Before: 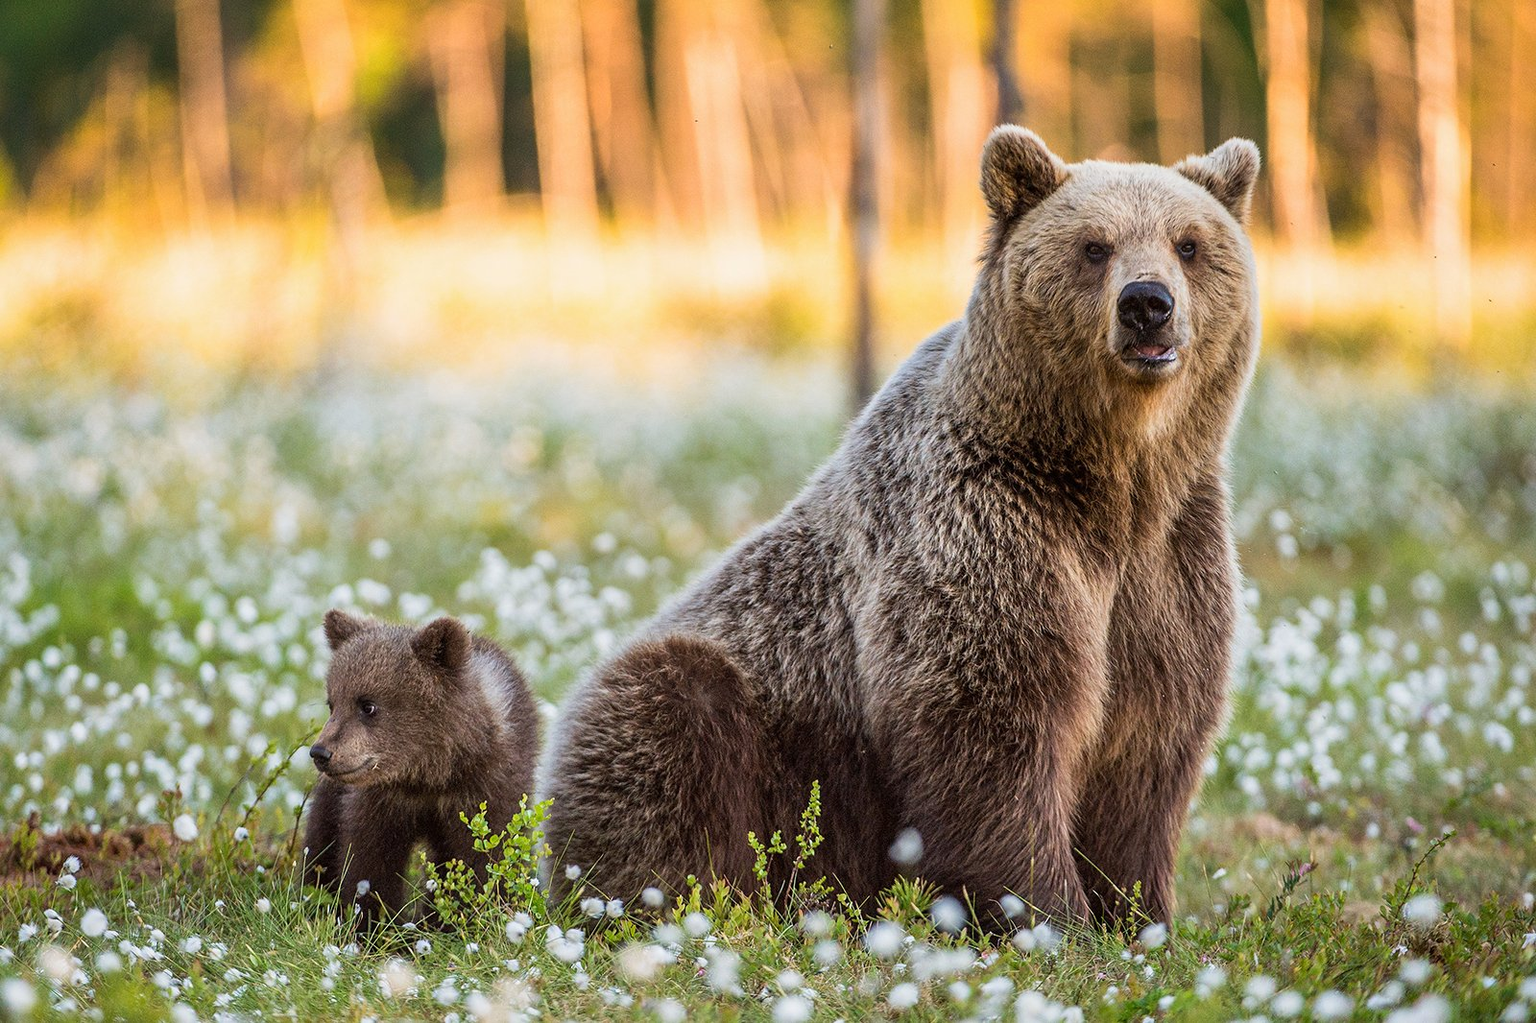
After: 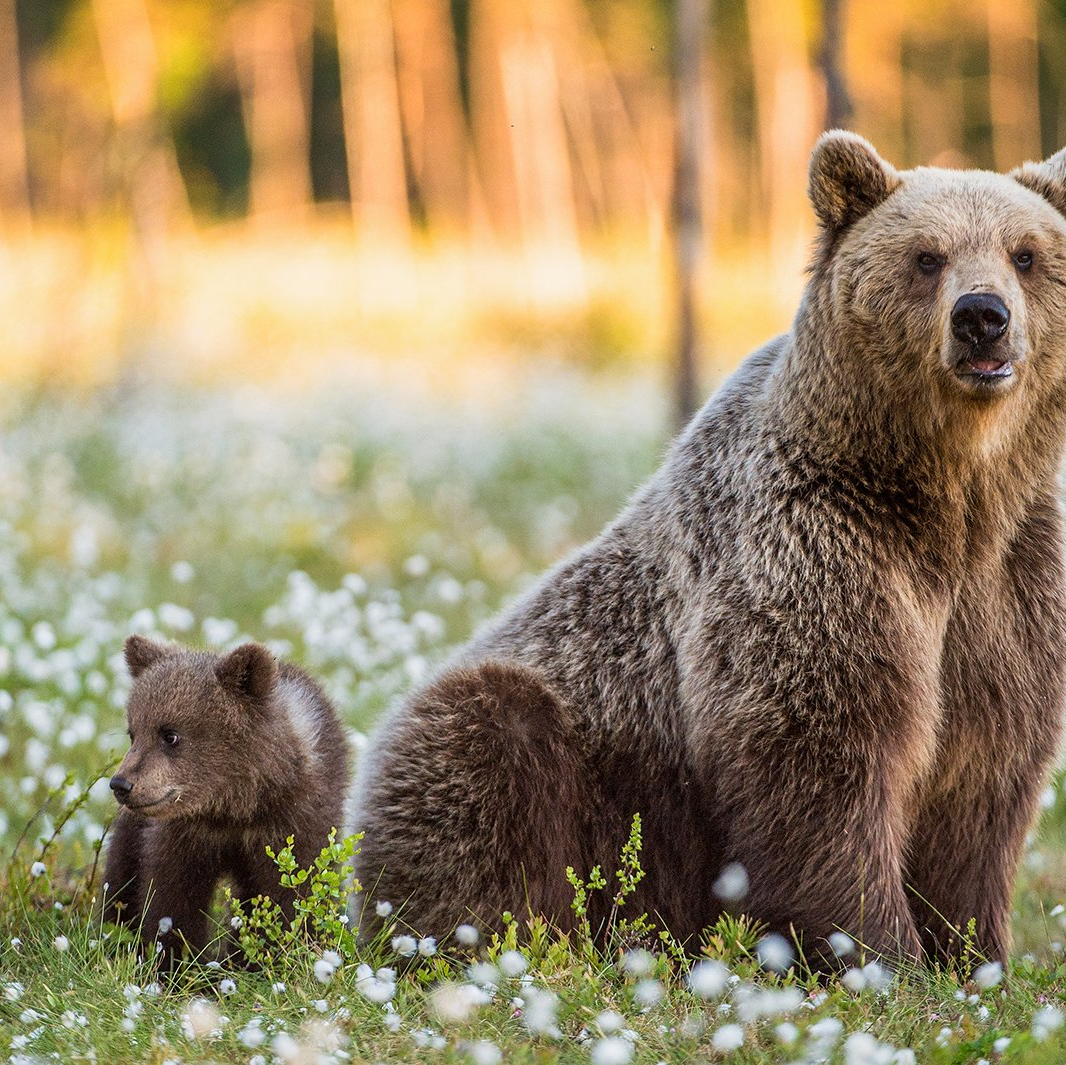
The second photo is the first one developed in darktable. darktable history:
color correction: highlights b* 0.048, saturation 0.993
crop and rotate: left 13.415%, right 19.936%
